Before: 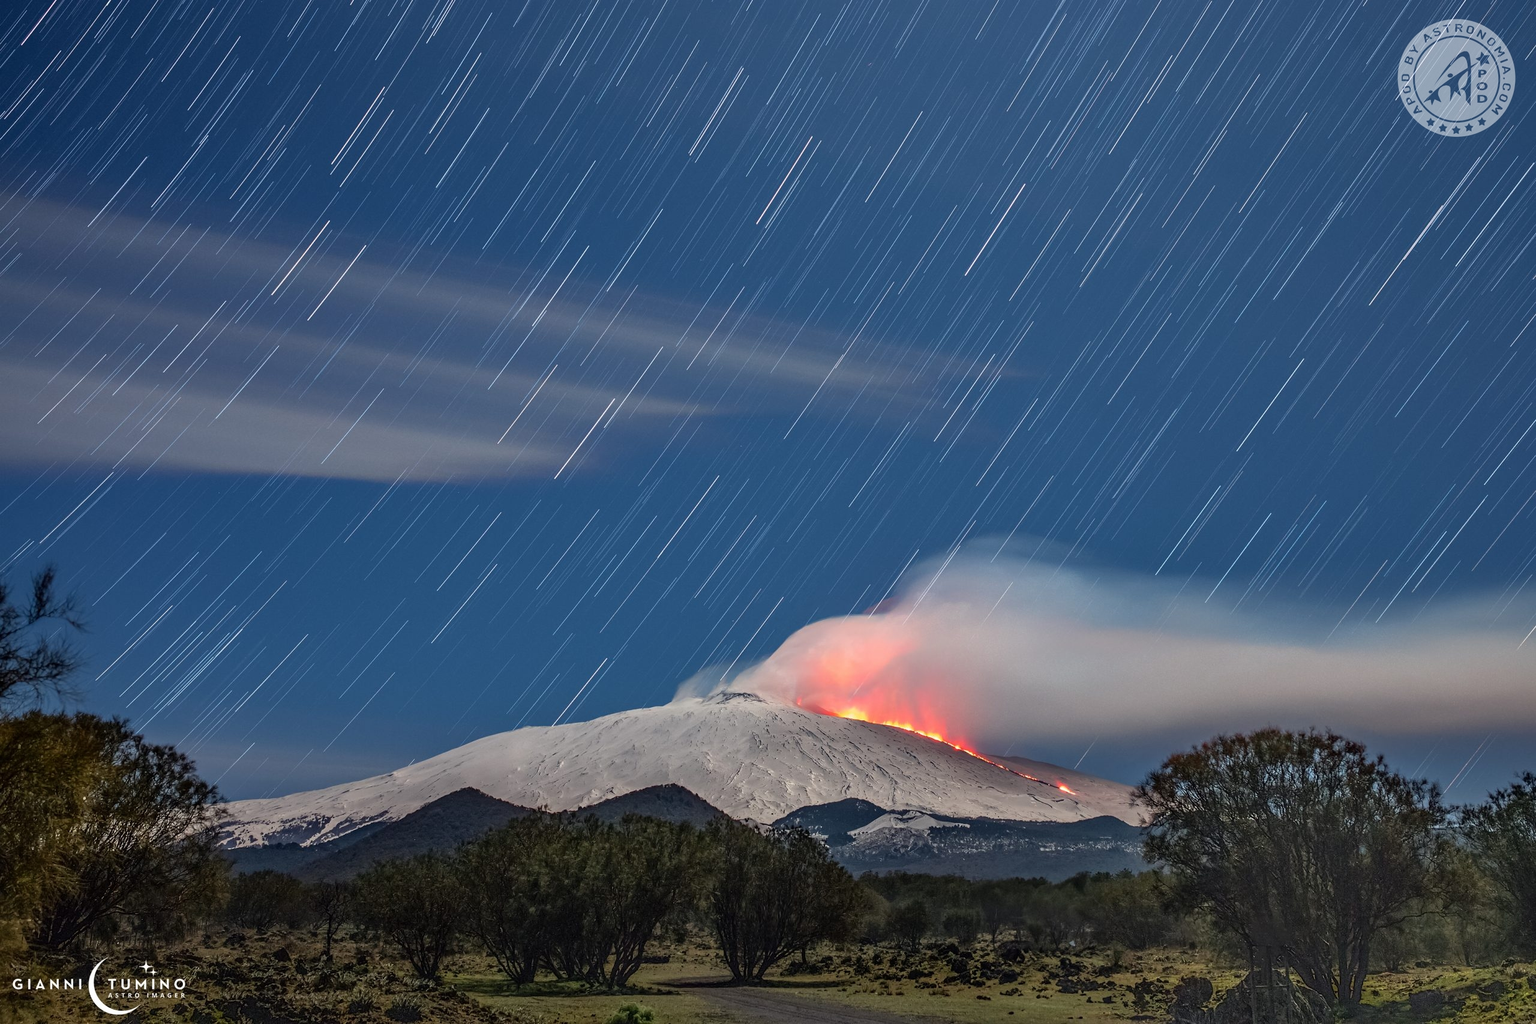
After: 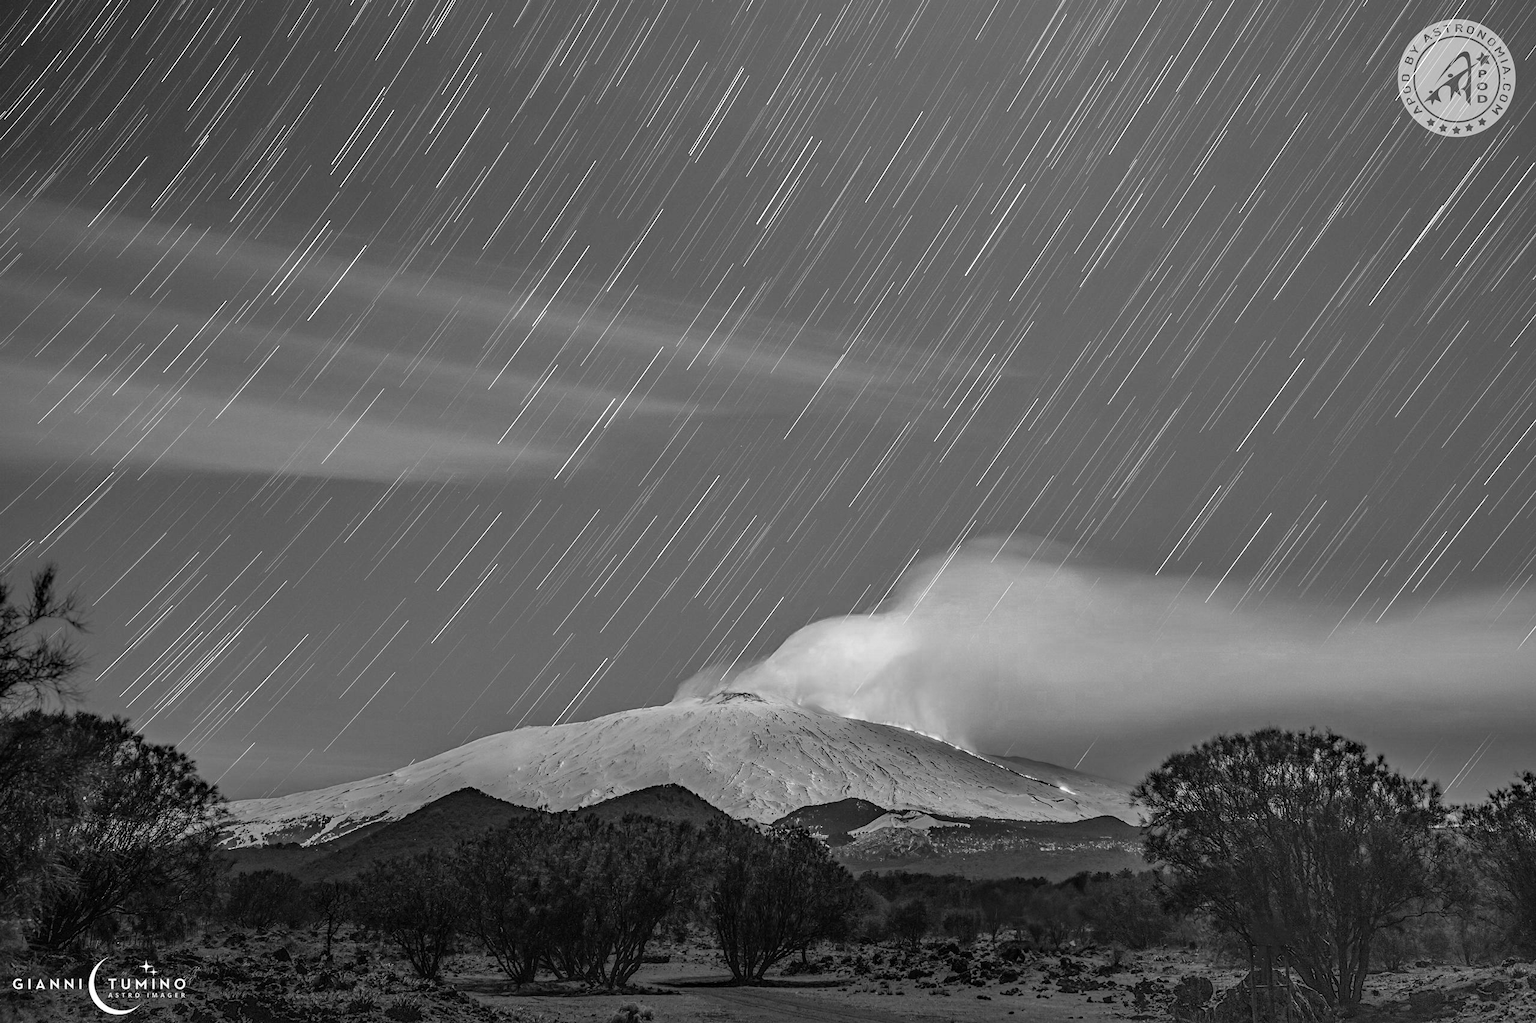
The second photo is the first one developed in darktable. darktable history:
haze removal: compatibility mode true, adaptive false
color zones: curves: ch0 [(0, 0.613) (0.01, 0.613) (0.245, 0.448) (0.498, 0.529) (0.642, 0.665) (0.879, 0.777) (0.99, 0.613)]; ch1 [(0, 0) (0.143, 0) (0.286, 0) (0.429, 0) (0.571, 0) (0.714, 0) (0.857, 0)]
color balance rgb: perceptual saturation grading › global saturation 24.967%
